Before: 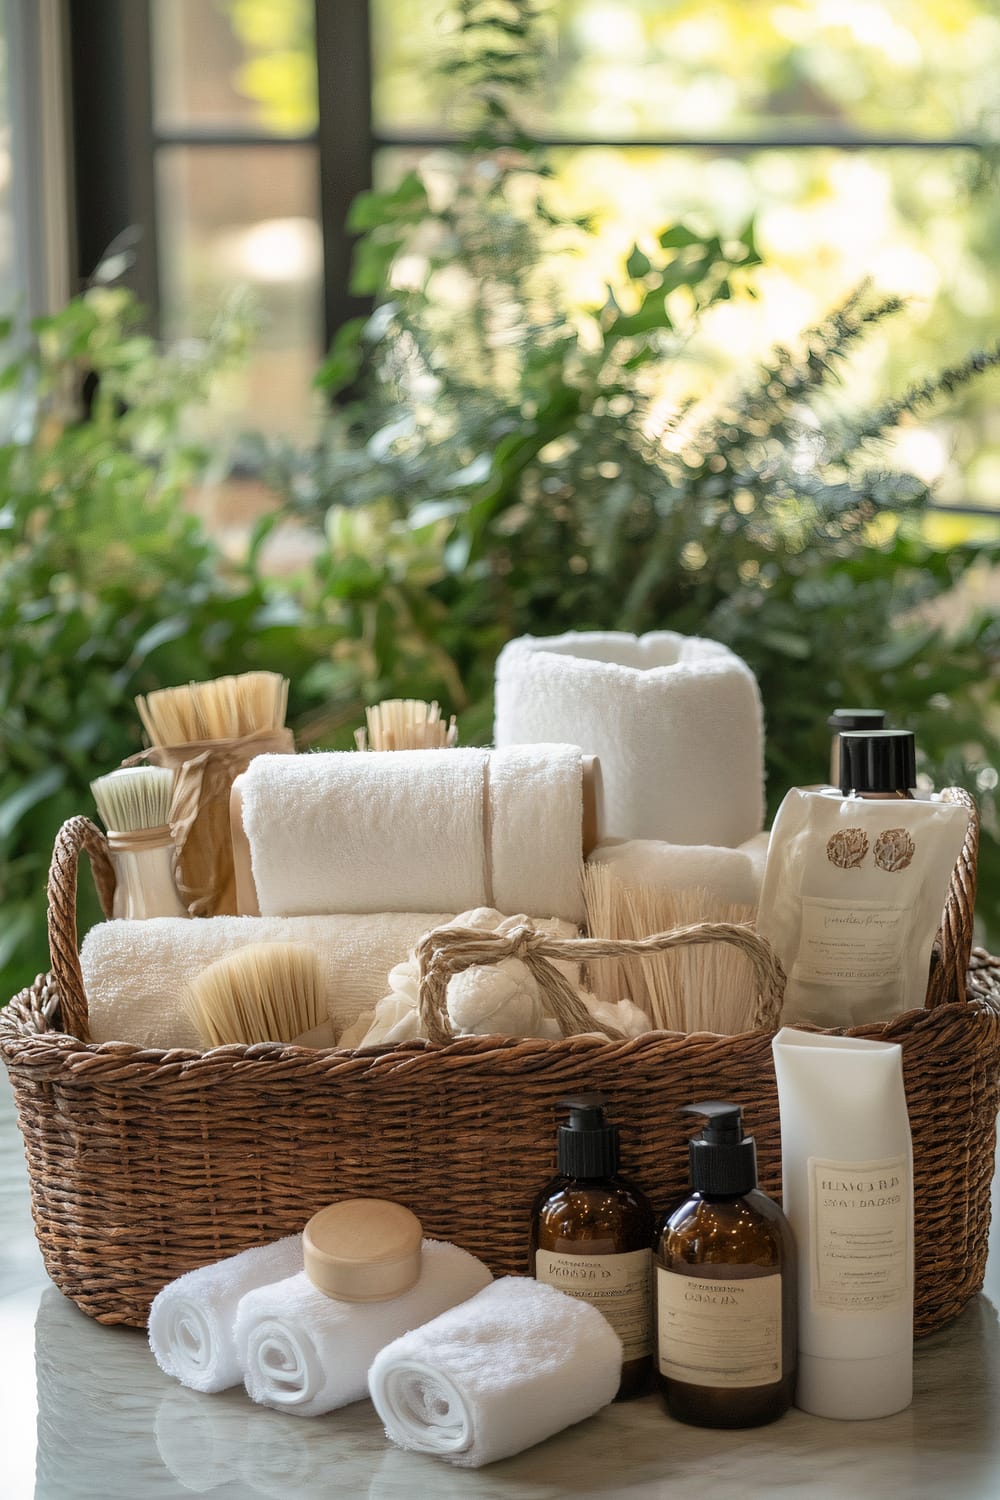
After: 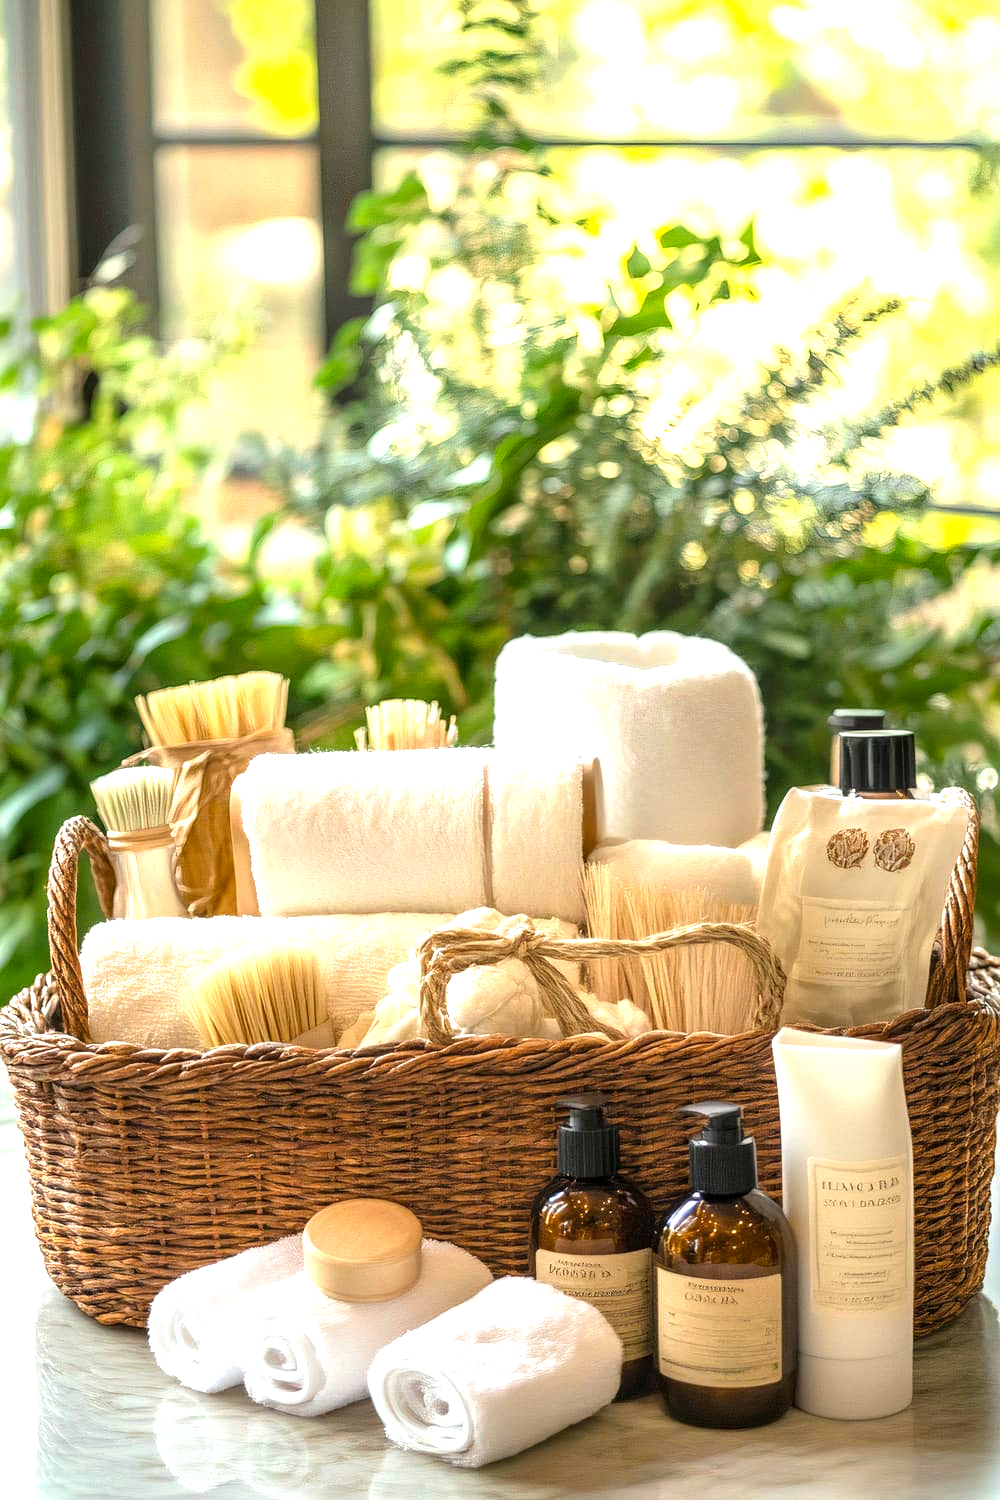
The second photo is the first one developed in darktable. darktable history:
local contrast: on, module defaults
exposure: exposure 1.139 EV, compensate exposure bias true, compensate highlight preservation false
color balance rgb: highlights gain › chroma 2.043%, highlights gain › hue 73.17°, perceptual saturation grading › global saturation 0.763%, global vibrance 45.563%
